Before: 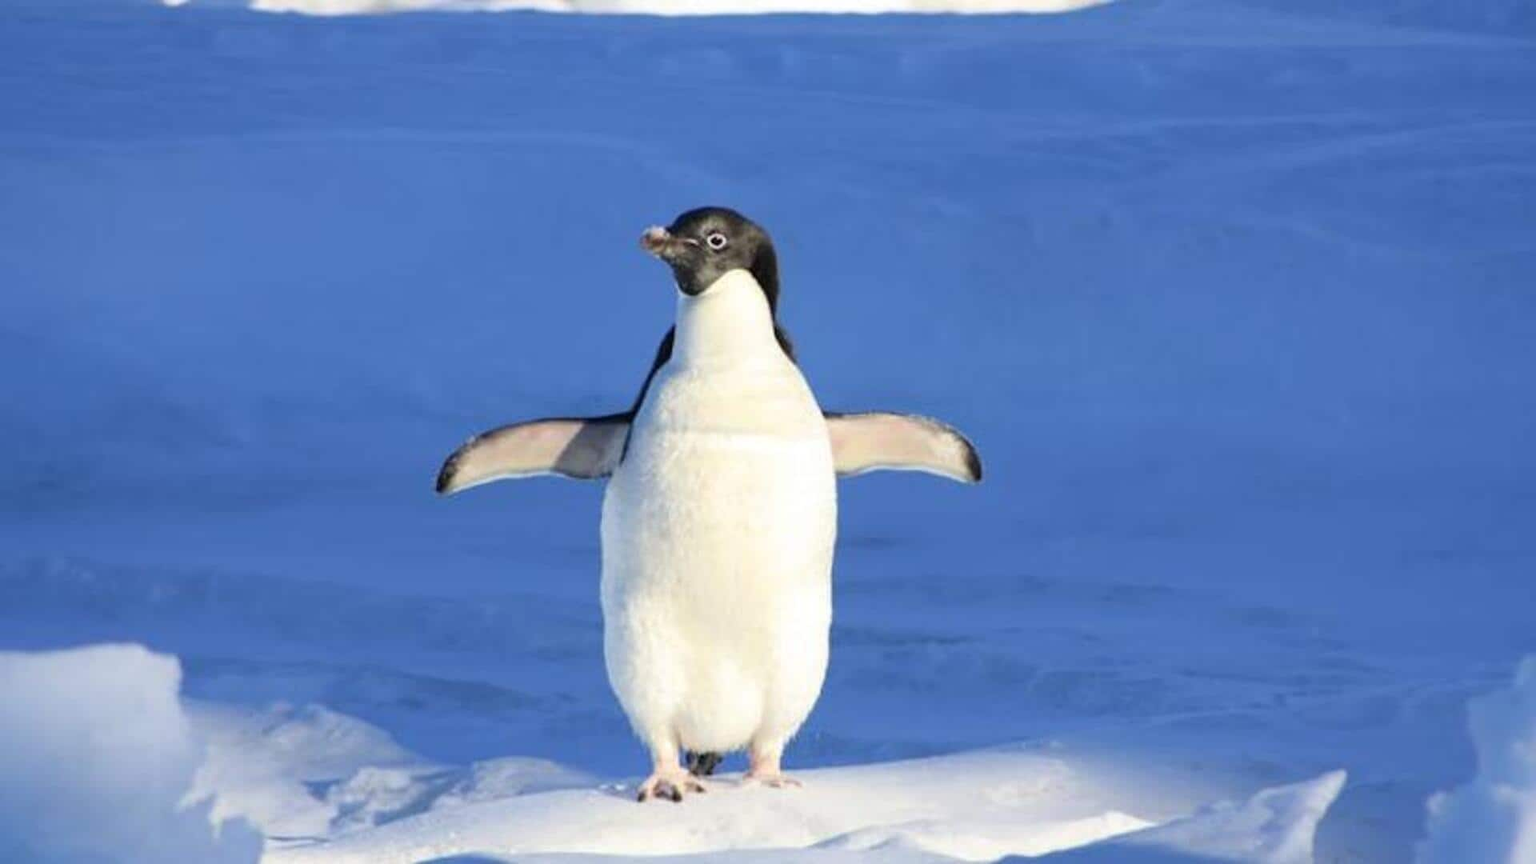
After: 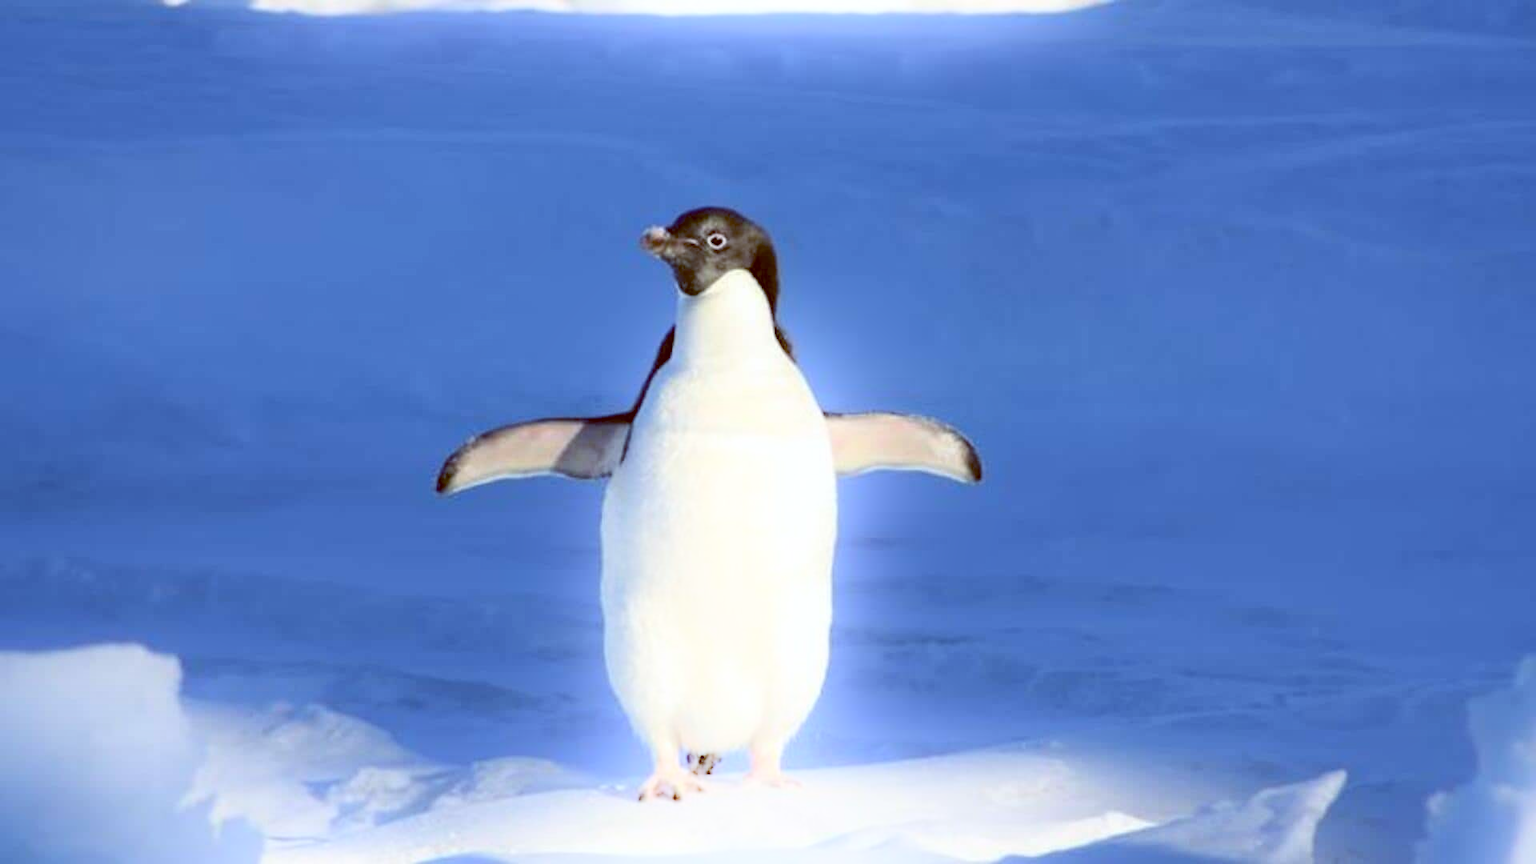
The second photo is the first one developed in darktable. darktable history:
color balance: lift [1, 1.015, 1.004, 0.985], gamma [1, 0.958, 0.971, 1.042], gain [1, 0.956, 0.977, 1.044]
shadows and highlights: shadows -21.3, highlights 100, soften with gaussian
